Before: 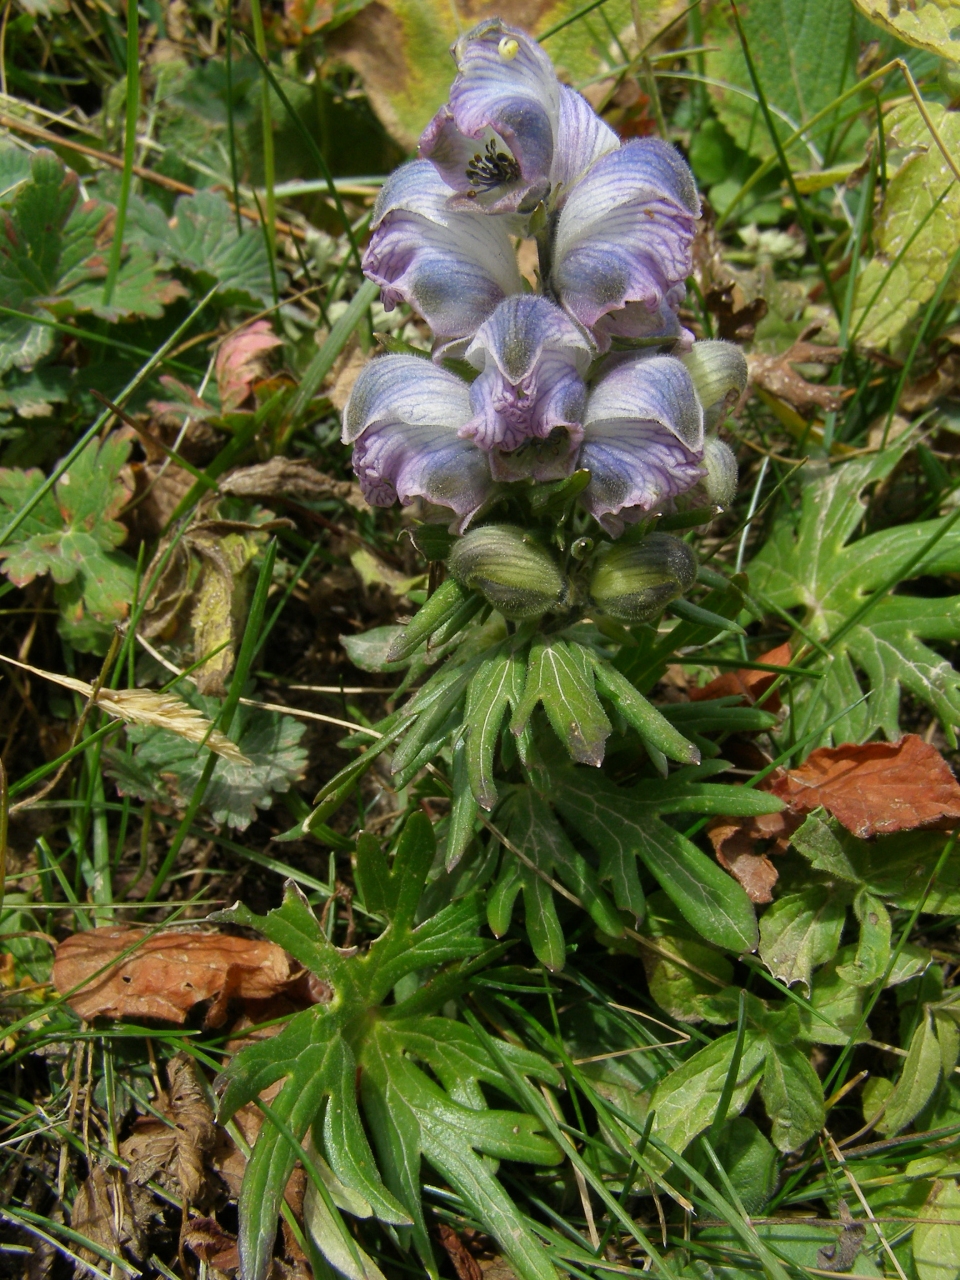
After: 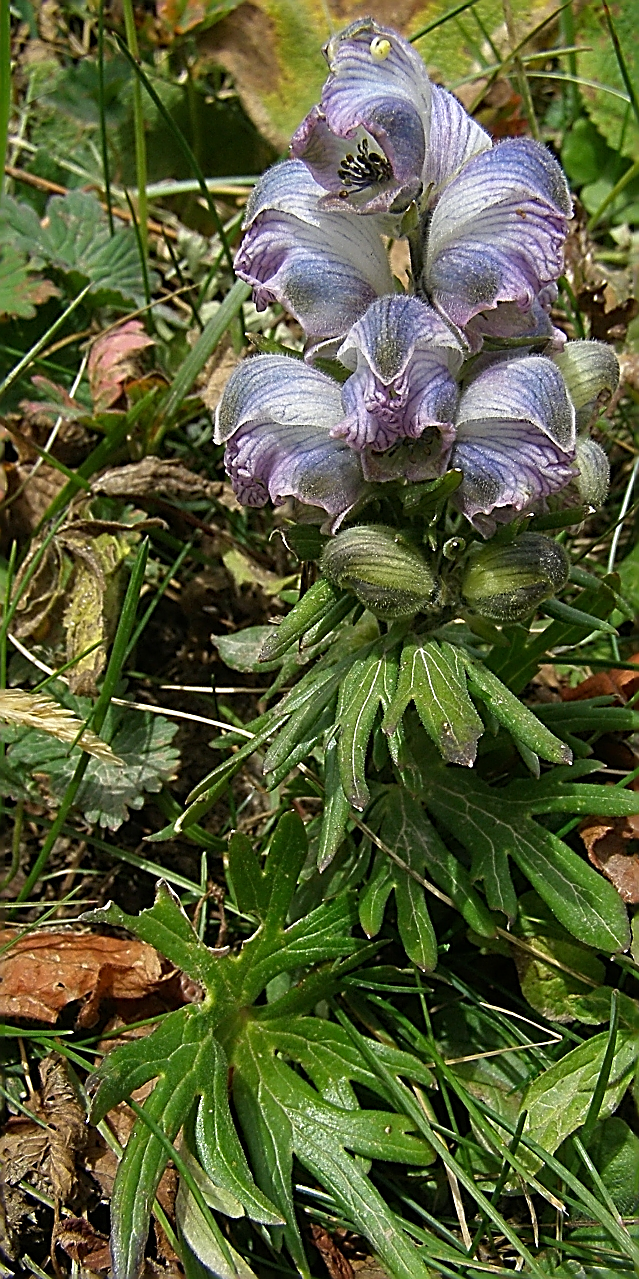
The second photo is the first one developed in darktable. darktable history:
crop and rotate: left 13.409%, right 19.924%
sharpen: amount 2
tone equalizer: on, module defaults
